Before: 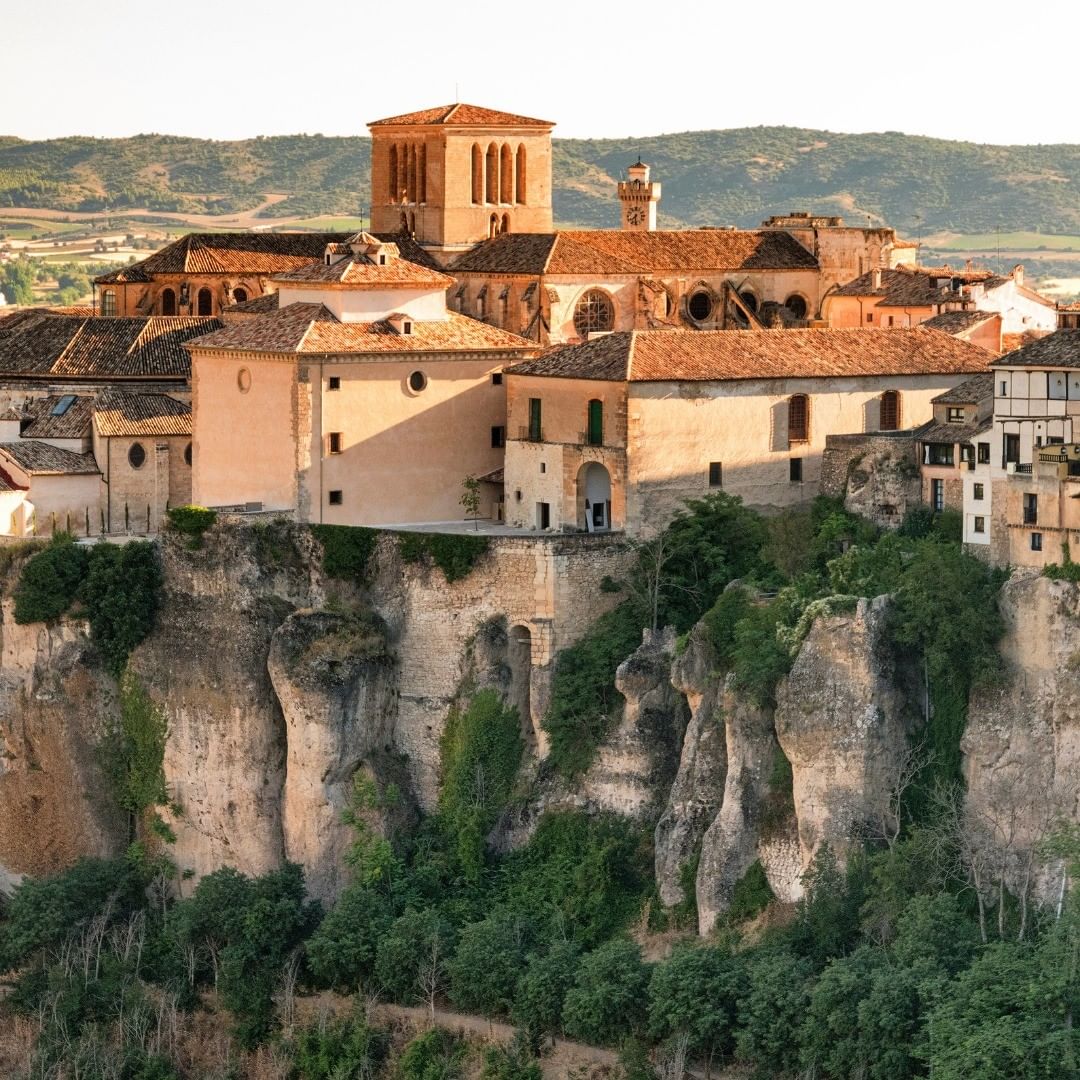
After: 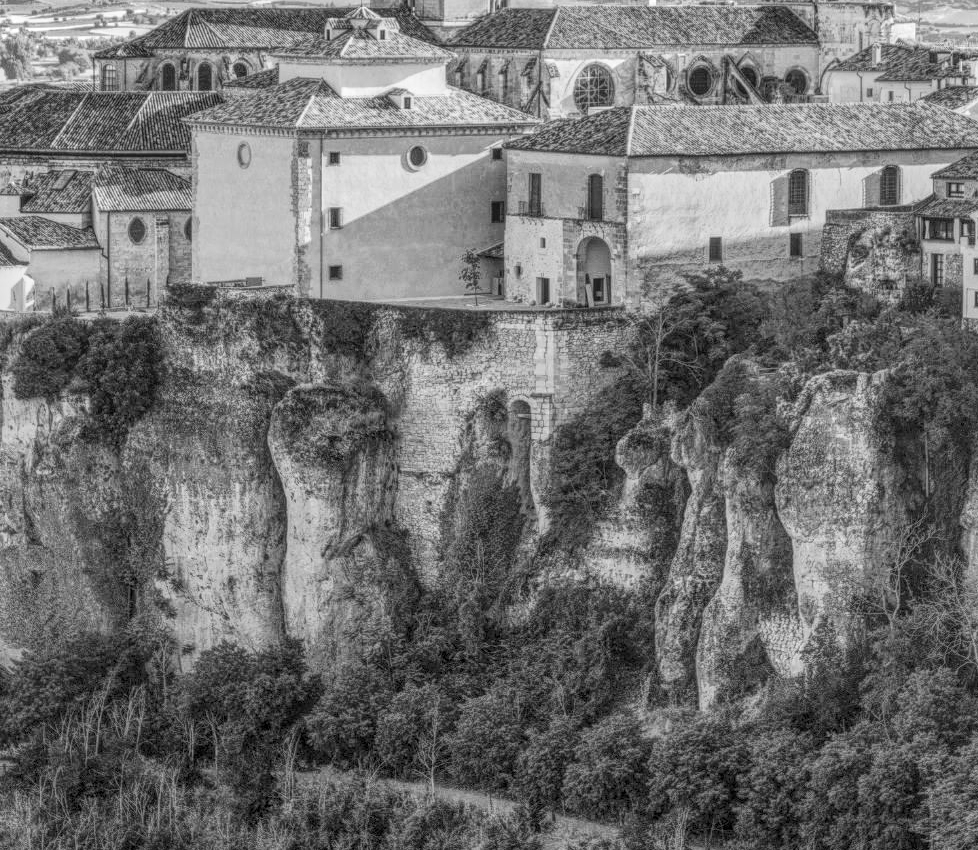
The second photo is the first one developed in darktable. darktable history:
local contrast: highlights 20%, shadows 30%, detail 200%, midtone range 0.2
crop: top 20.916%, right 9.437%, bottom 0.316%
monochrome: on, module defaults
contrast brightness saturation: contrast 0.2, brightness 0.16, saturation 0.22
